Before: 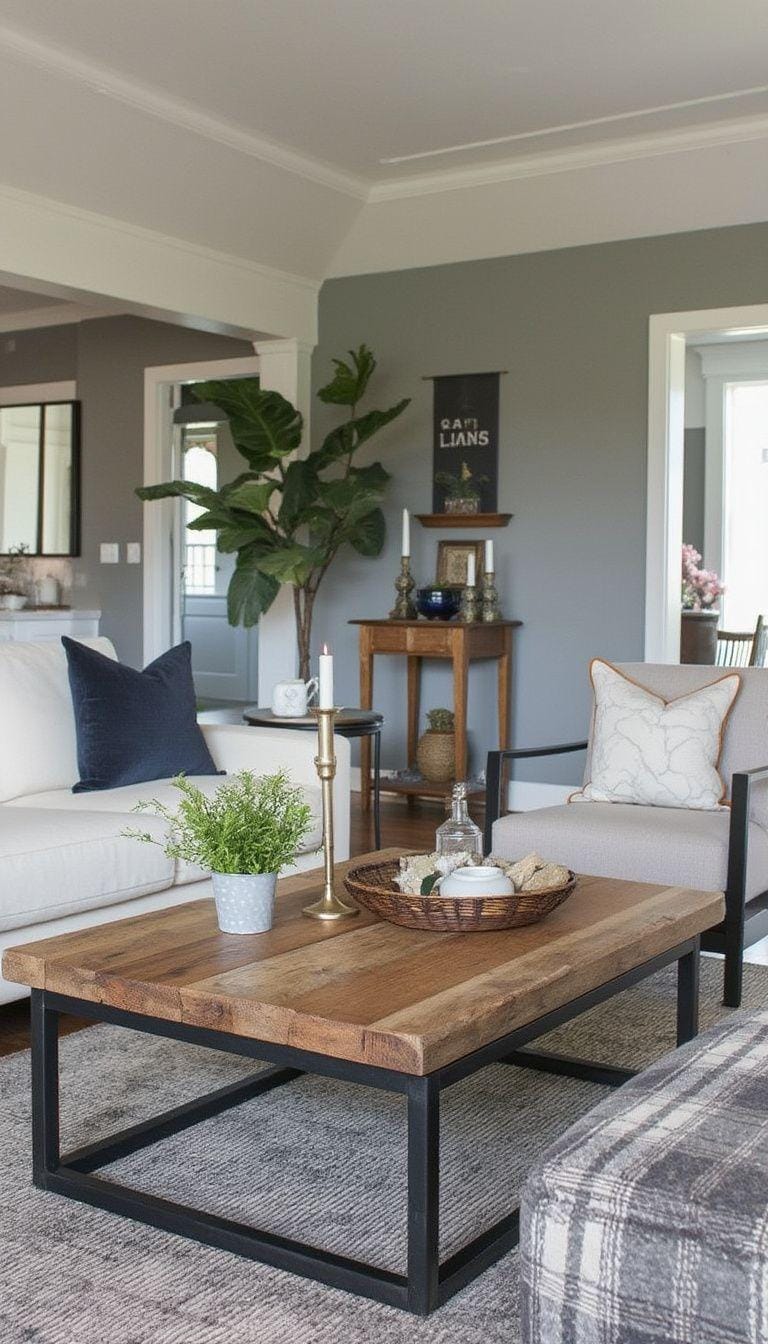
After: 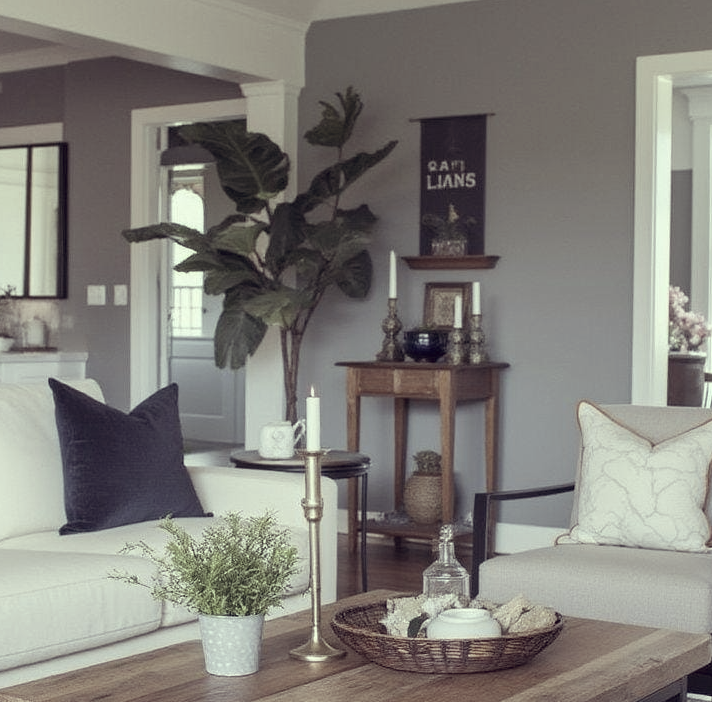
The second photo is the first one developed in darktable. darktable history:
crop: left 1.744%, top 19.225%, right 5.069%, bottom 28.357%
color correction: highlights a* -20.17, highlights b* 20.27, shadows a* 20.03, shadows b* -20.46, saturation 0.43
color balance: lift [0.998, 0.998, 1.001, 1.002], gamma [0.995, 1.025, 0.992, 0.975], gain [0.995, 1.02, 0.997, 0.98]
